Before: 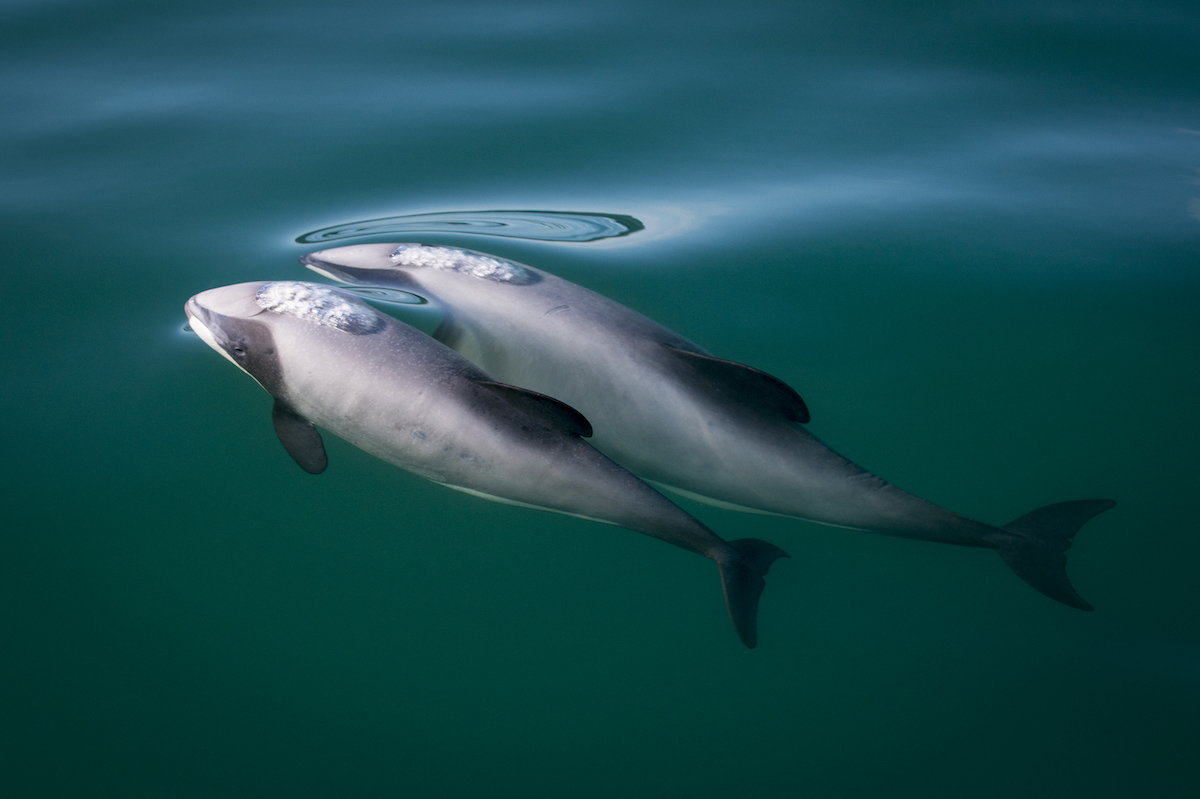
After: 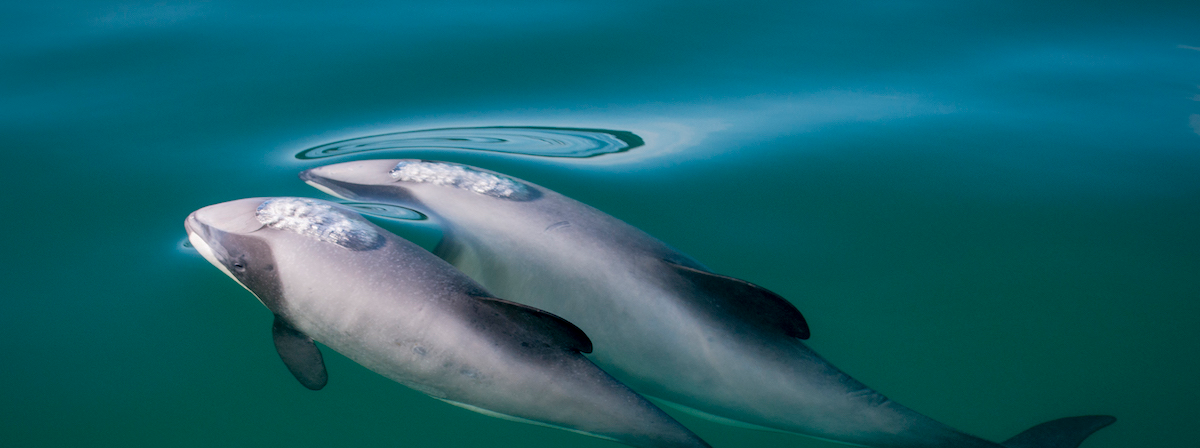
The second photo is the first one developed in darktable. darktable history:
shadows and highlights: on, module defaults
crop and rotate: top 10.605%, bottom 33.274%
